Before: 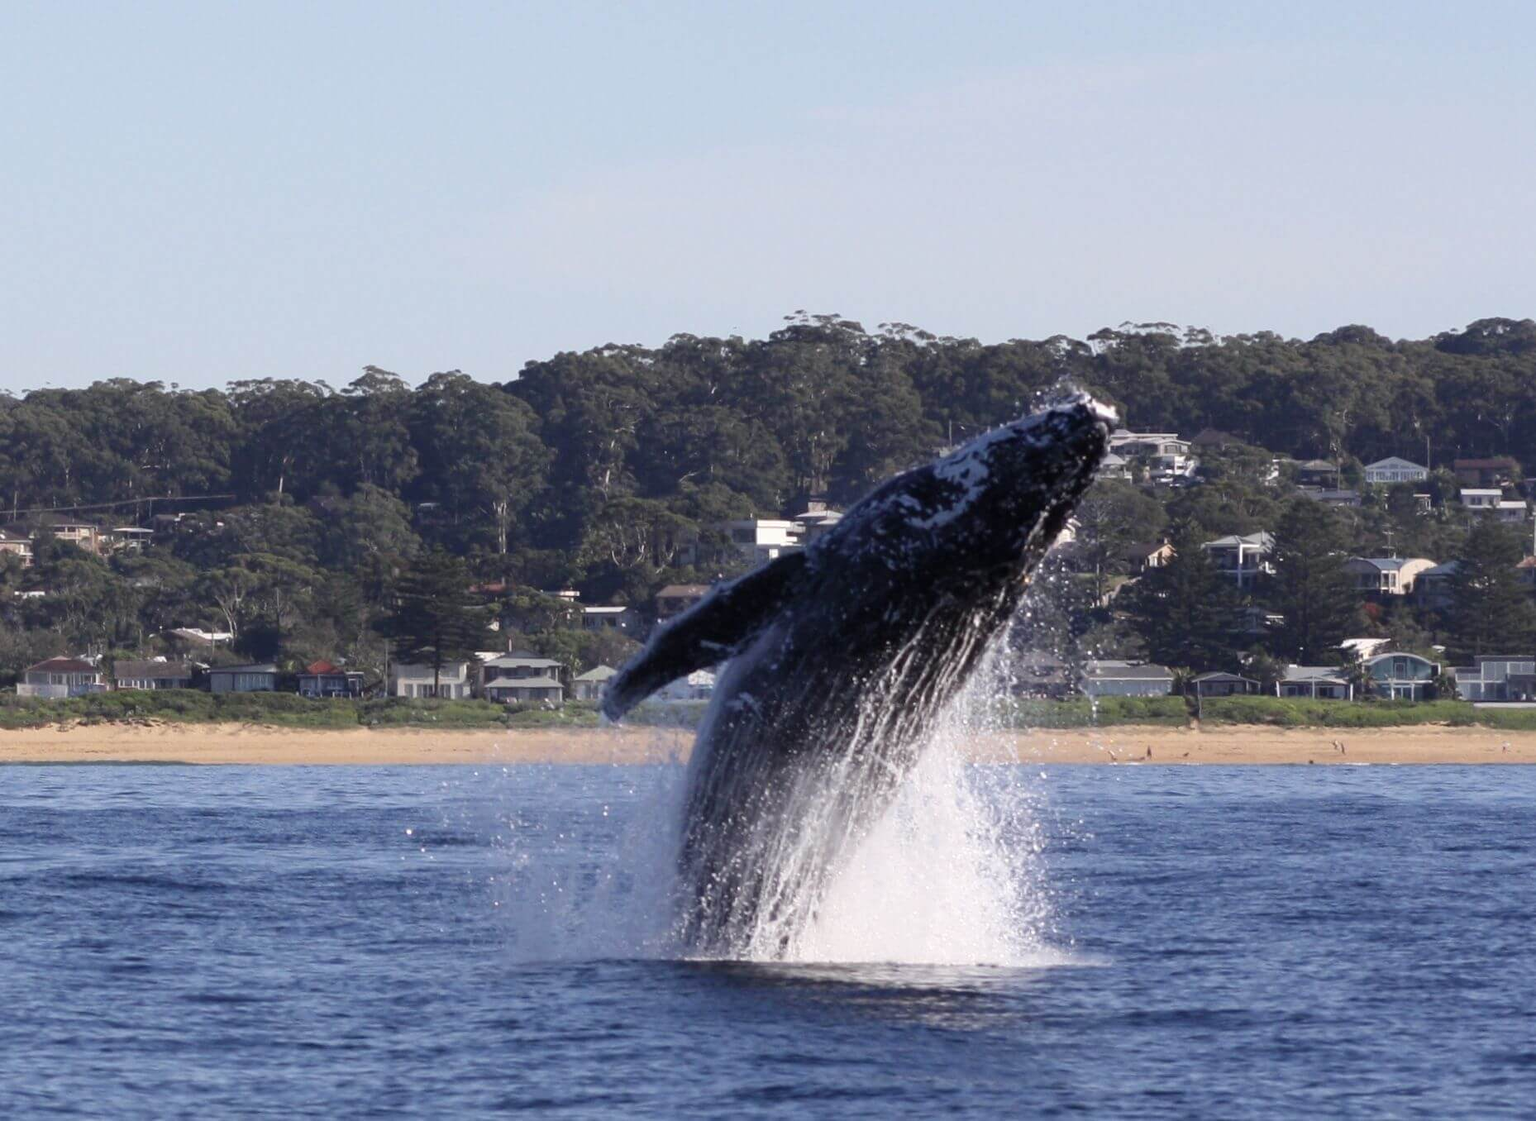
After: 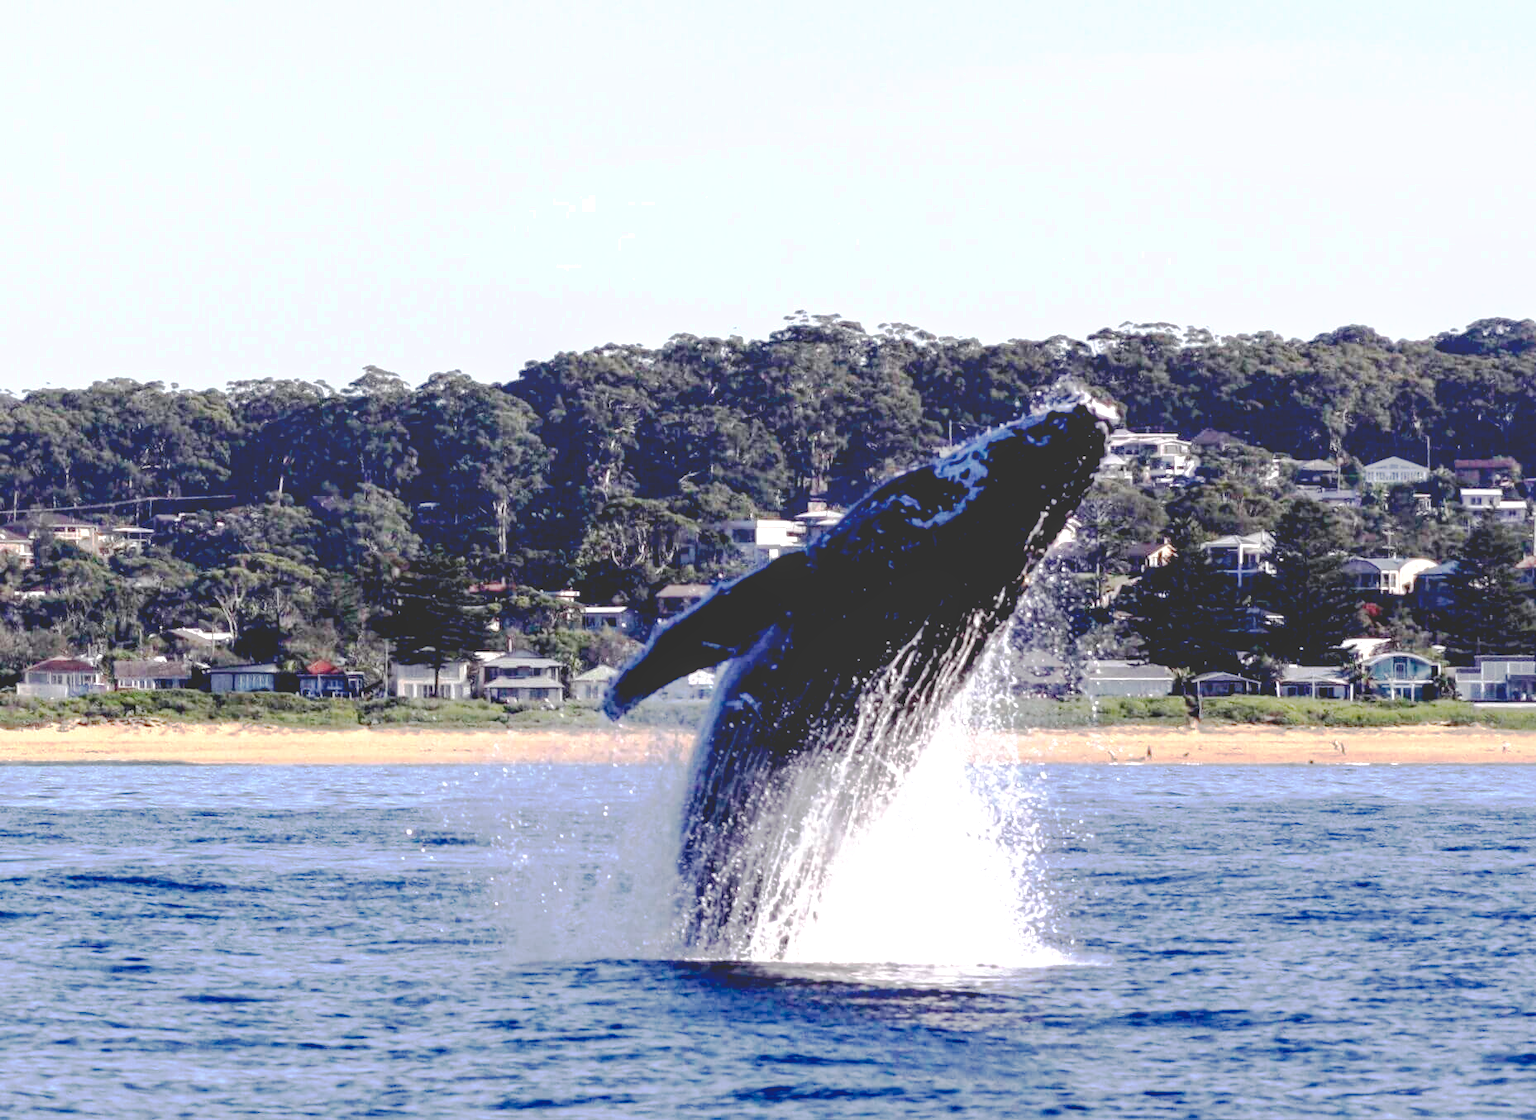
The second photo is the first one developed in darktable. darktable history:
local contrast: on, module defaults
exposure: black level correction -0.005, exposure 0.628 EV, compensate highlight preservation false
base curve: curves: ch0 [(0.065, 0.026) (0.236, 0.358) (0.53, 0.546) (0.777, 0.841) (0.924, 0.992)], preserve colors none
